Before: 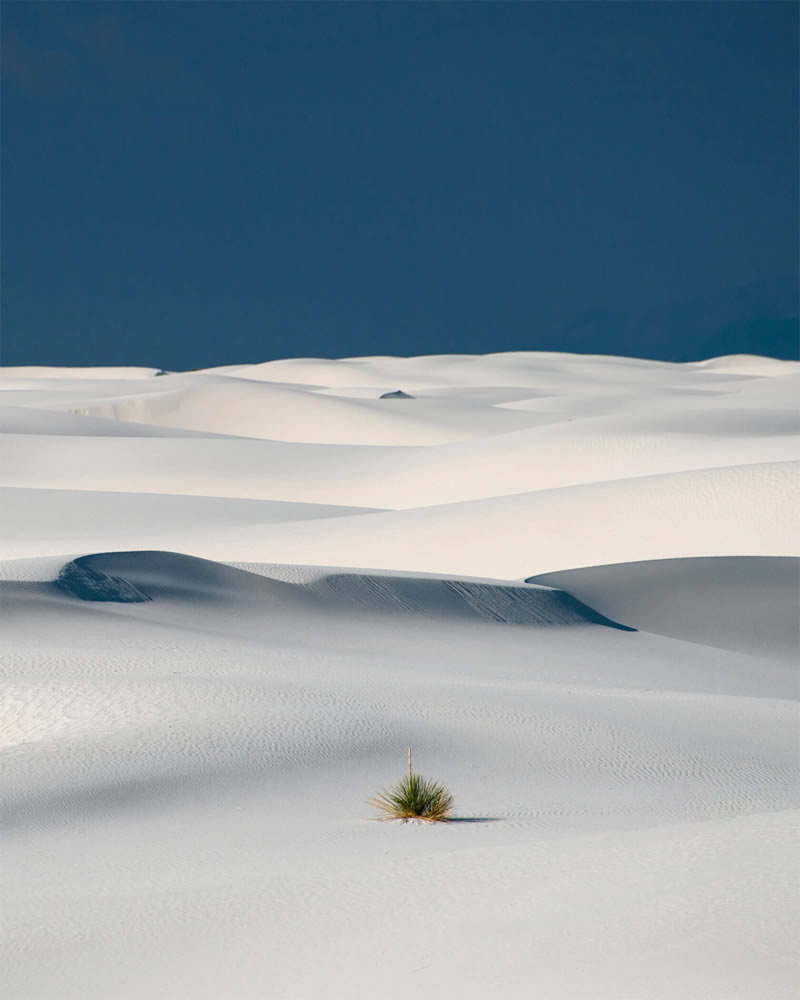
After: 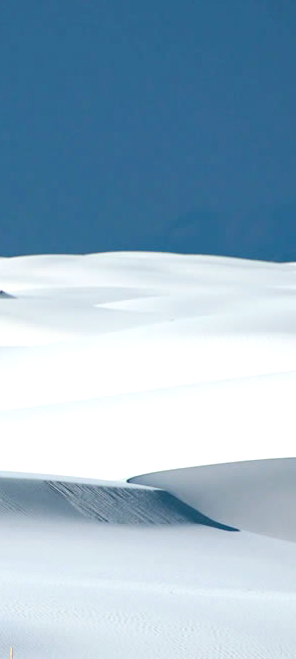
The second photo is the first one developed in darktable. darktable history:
exposure: exposure 1 EV, compensate highlight preservation false
tone equalizer: -8 EV -0.001 EV, -7 EV 0.005 EV, -6 EV -0.012 EV, -5 EV 0.013 EV, -4 EV -0.02 EV, -3 EV 0.037 EV, -2 EV -0.054 EV, -1 EV -0.289 EV, +0 EV -0.558 EV, edges refinement/feathering 500, mask exposure compensation -1.57 EV, preserve details no
crop and rotate: left 49.832%, top 10.089%, right 13.067%, bottom 23.932%
color correction: highlights a* -3.53, highlights b* -6.38, shadows a* 3.17, shadows b* 5.55
